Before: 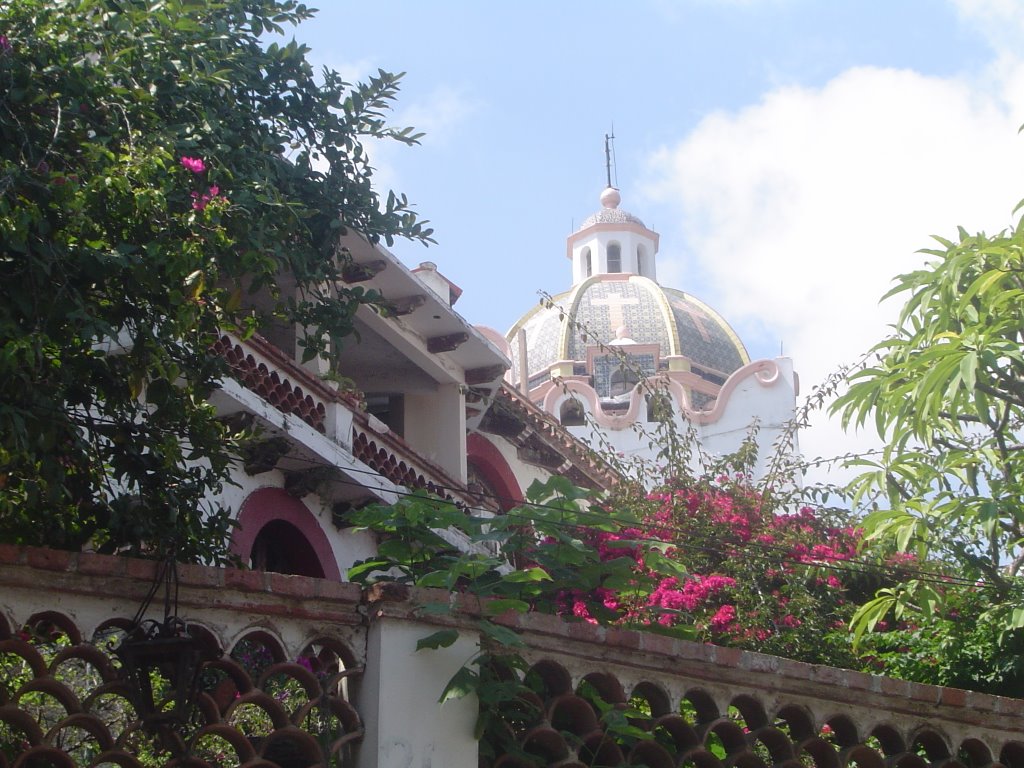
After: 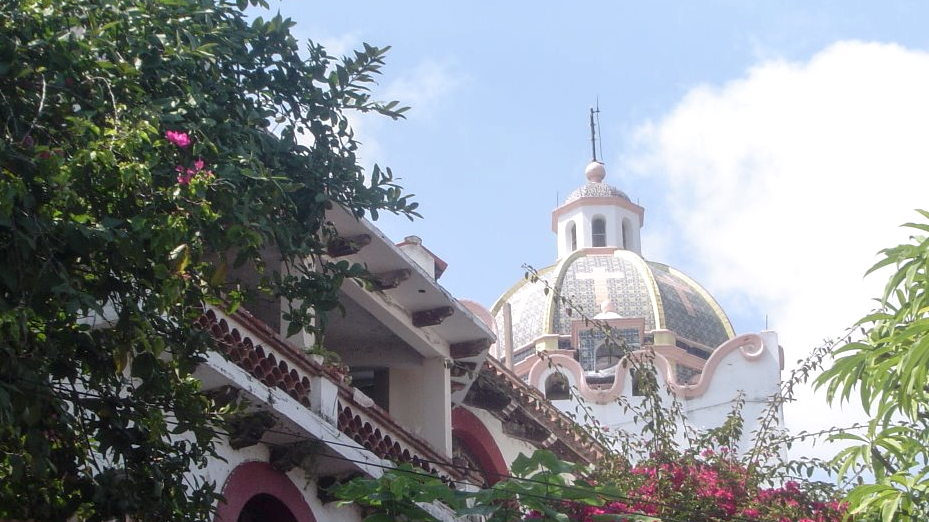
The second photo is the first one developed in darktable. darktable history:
crop: left 1.538%, top 3.462%, right 7.649%, bottom 28.47%
local contrast: detail 130%
